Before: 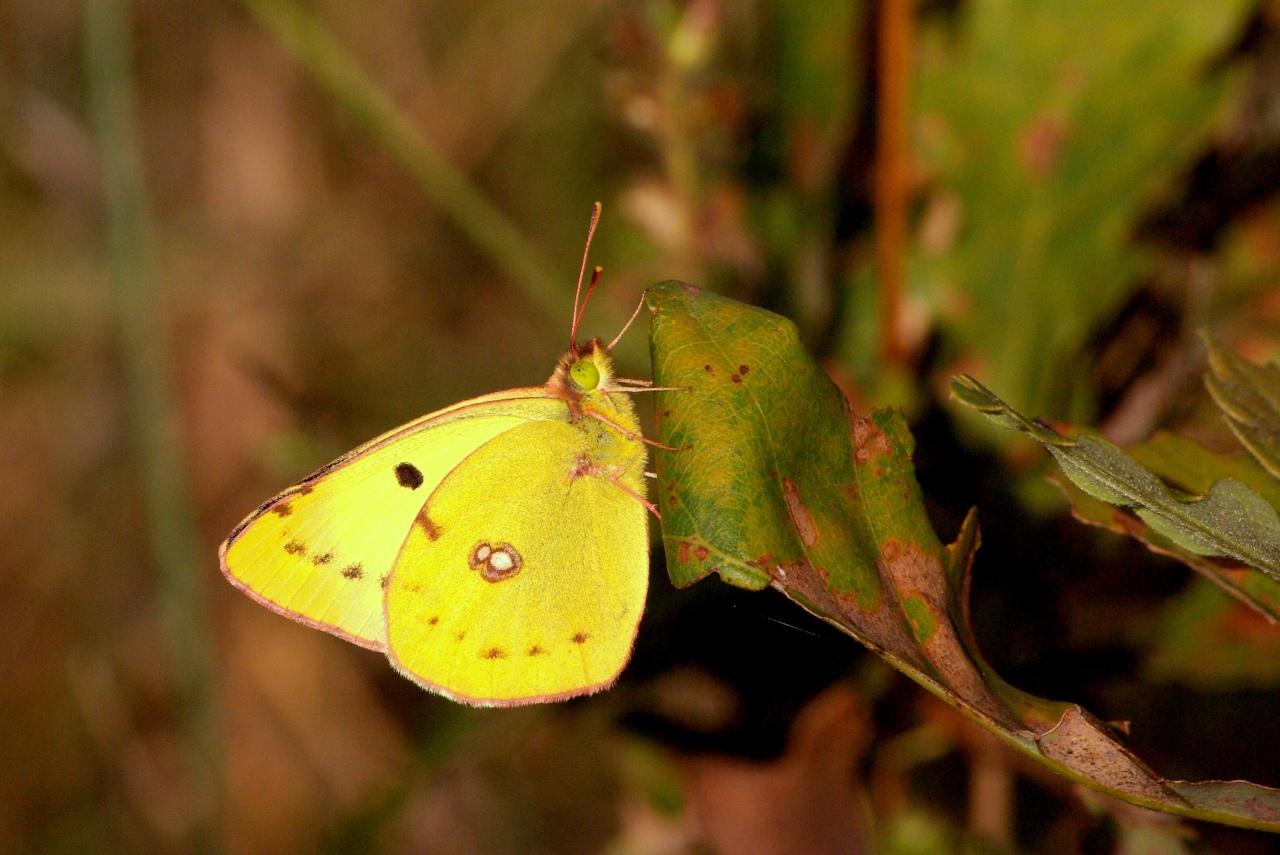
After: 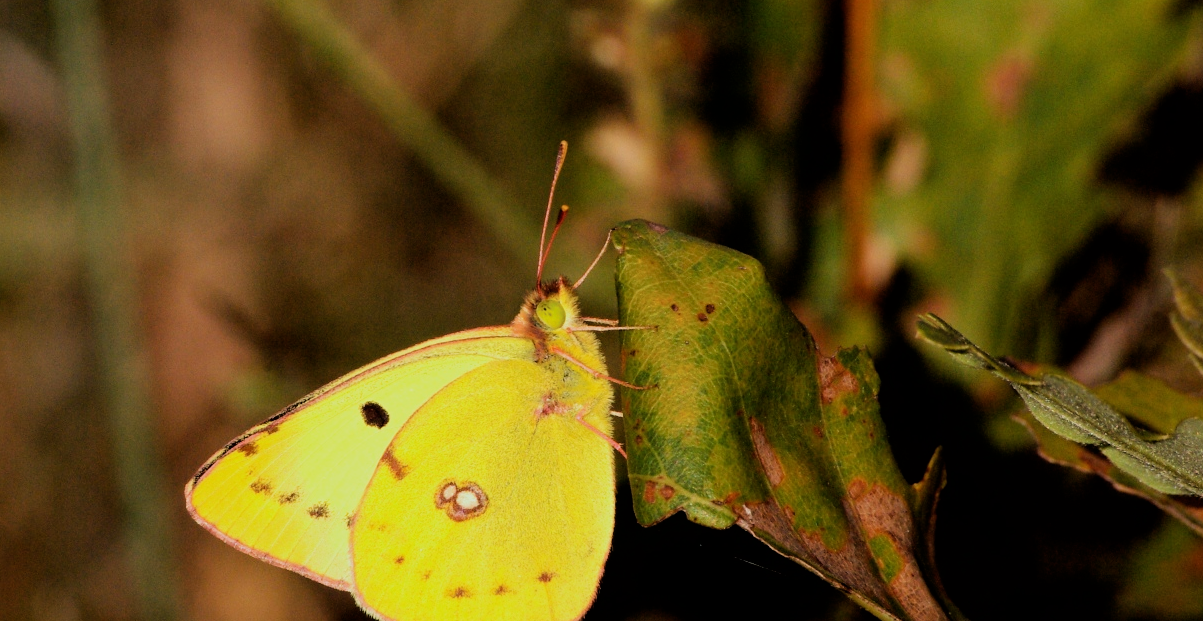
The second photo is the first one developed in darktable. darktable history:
crop: left 2.711%, top 7.196%, right 3.267%, bottom 20.129%
filmic rgb: black relative exposure -7.49 EV, white relative exposure 4.99 EV, threshold 2.99 EV, hardness 3.32, contrast 1.301, enable highlight reconstruction true
